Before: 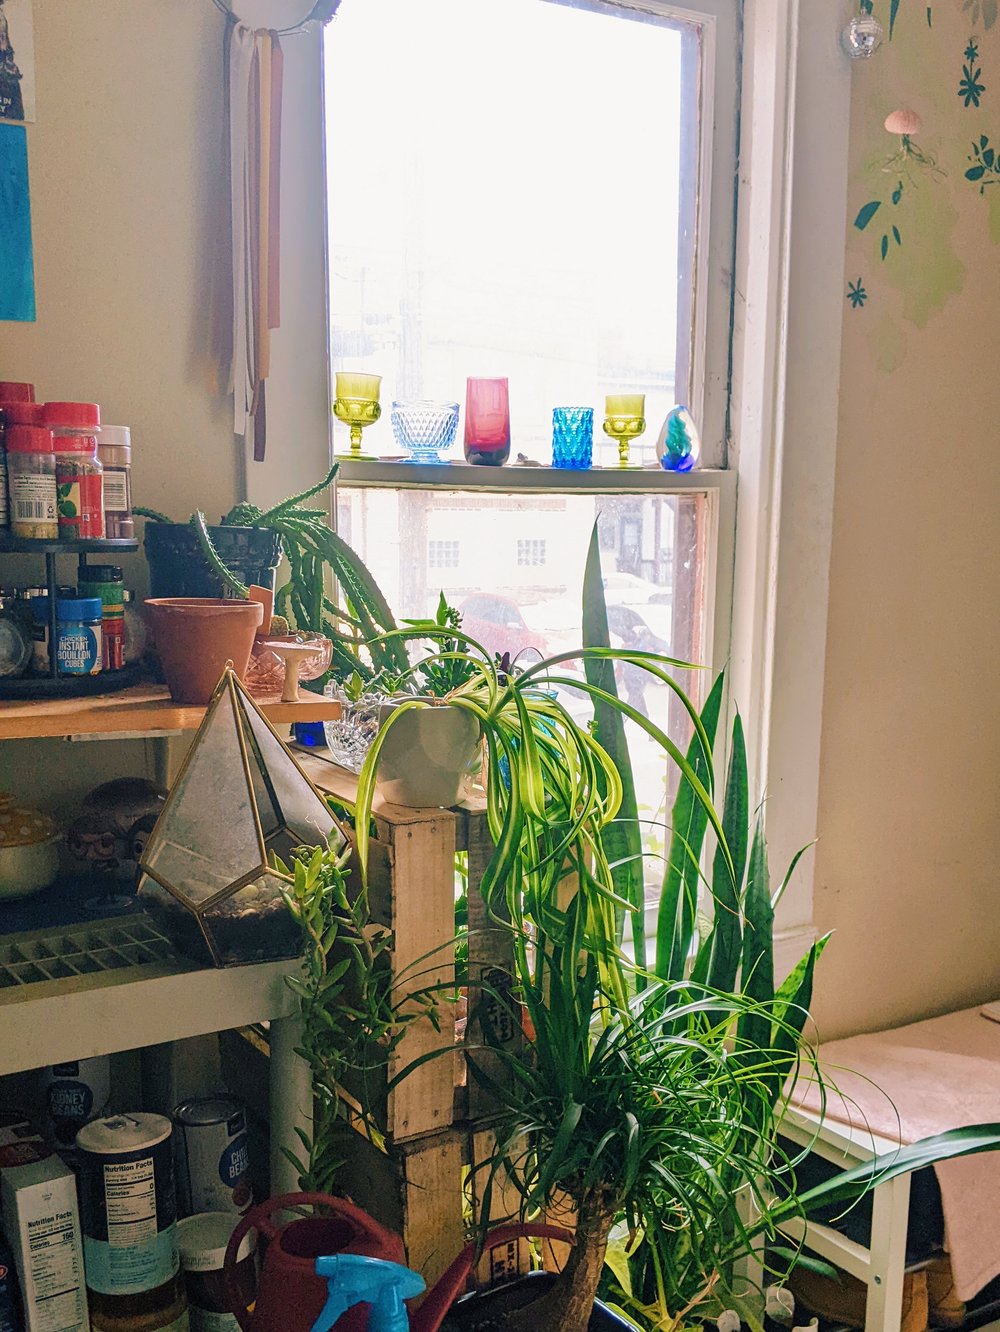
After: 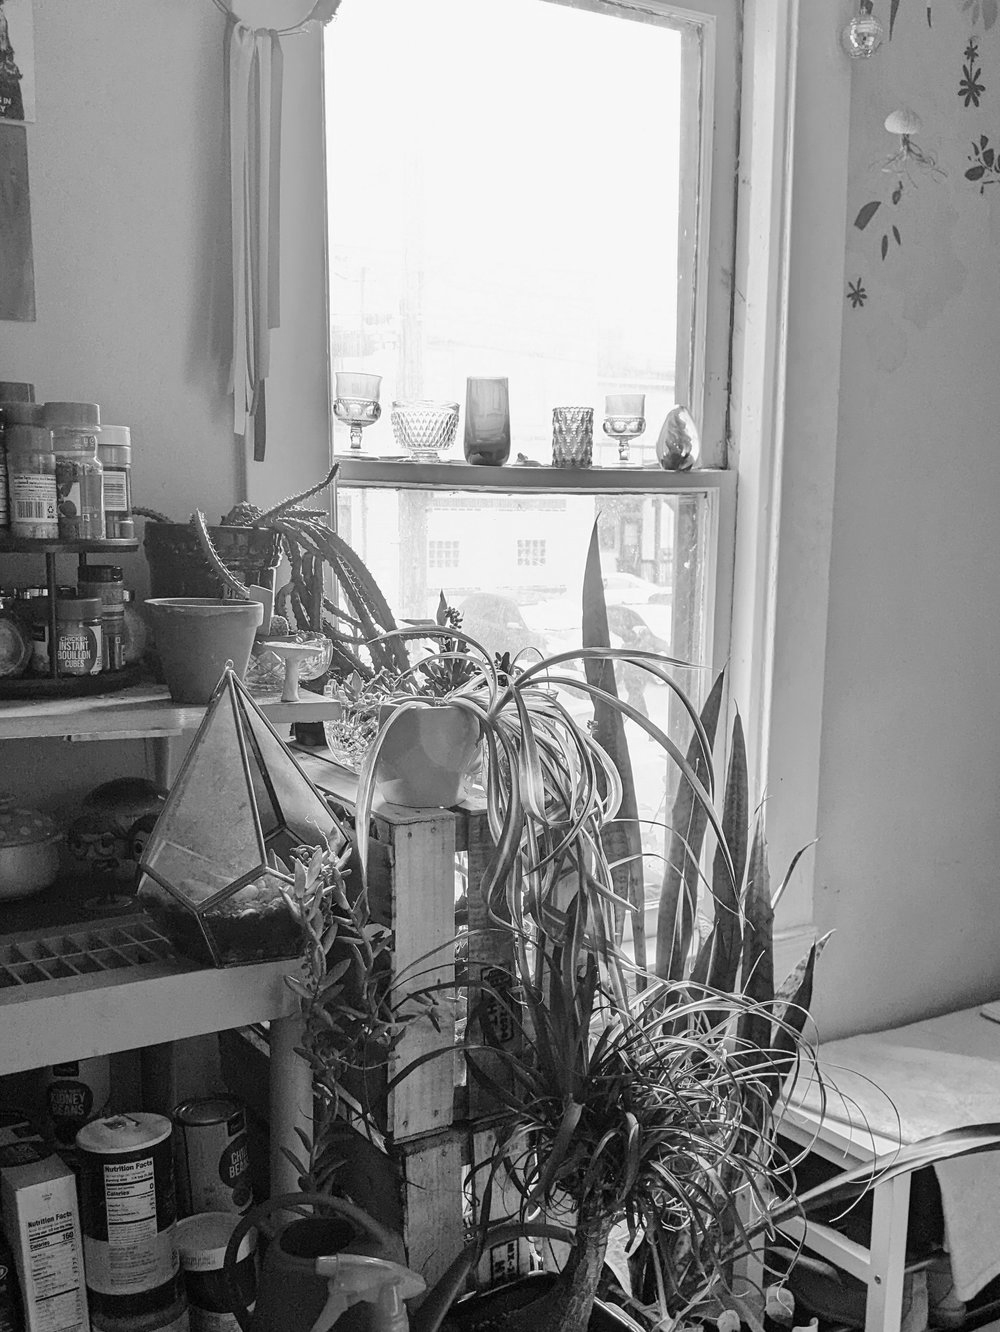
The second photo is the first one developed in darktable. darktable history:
color zones: curves: ch0 [(0.224, 0.526) (0.75, 0.5)]; ch1 [(0.055, 0.526) (0.224, 0.761) (0.377, 0.526) (0.75, 0.5)]
monochrome: on, module defaults
